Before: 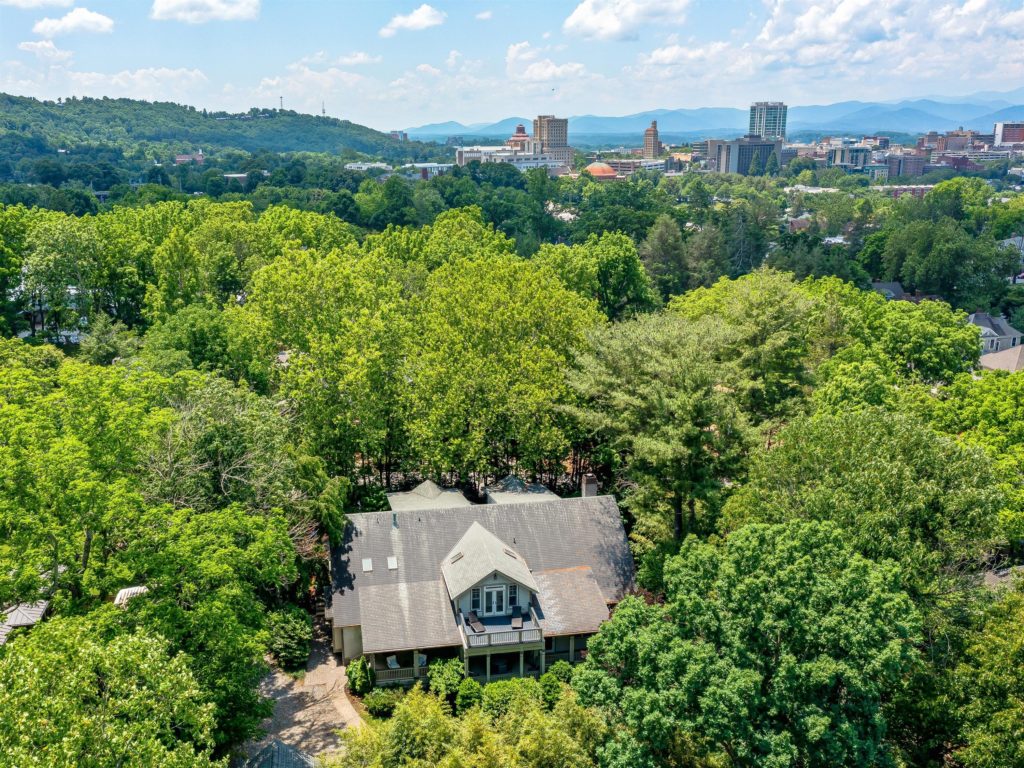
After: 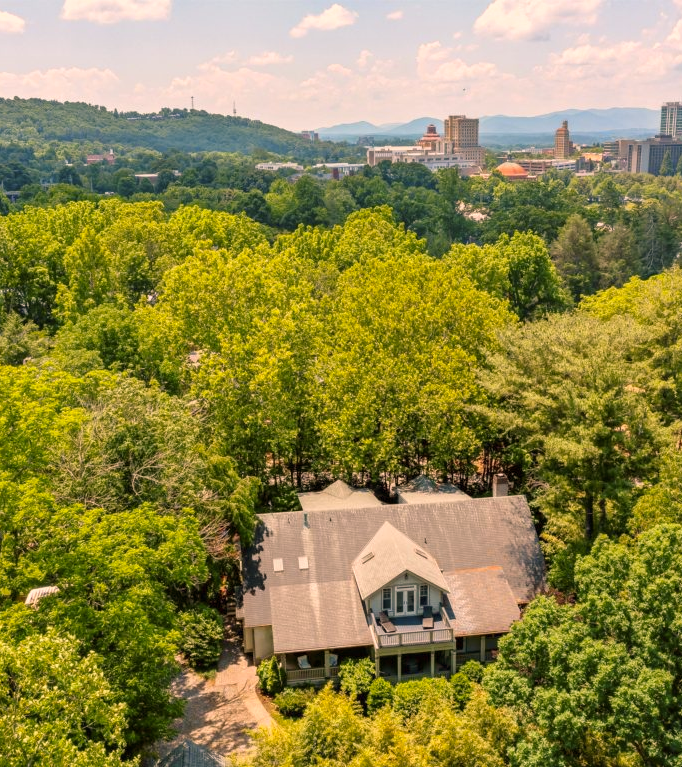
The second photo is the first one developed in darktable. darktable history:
color balance rgb: shadows lift › luminance -5%, shadows lift › chroma 1.1%, shadows lift › hue 219°, power › luminance 10%, power › chroma 2.83%, power › hue 60°, highlights gain › chroma 4.52%, highlights gain › hue 33.33°, saturation formula JzAzBz (2021)
crop and rotate: left 8.786%, right 24.548%
